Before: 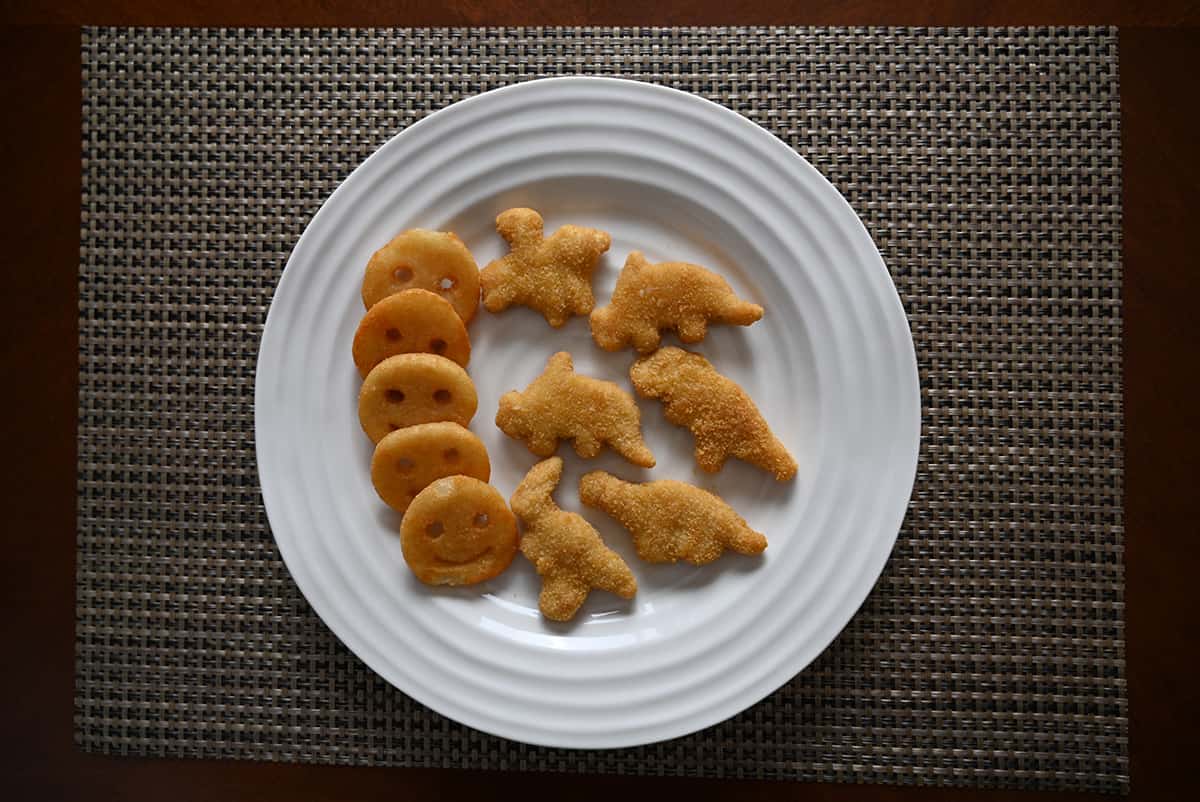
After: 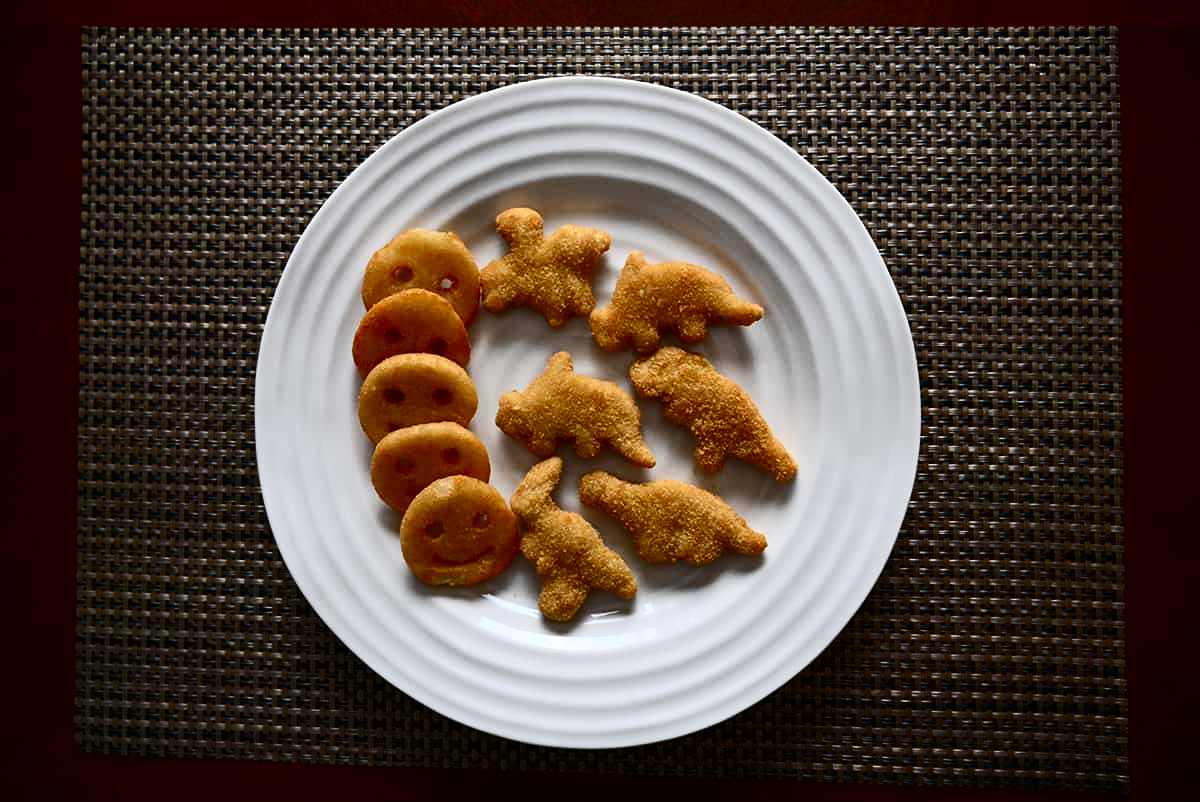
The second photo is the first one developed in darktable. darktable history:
contrast brightness saturation: contrast 0.311, brightness -0.066, saturation 0.167
